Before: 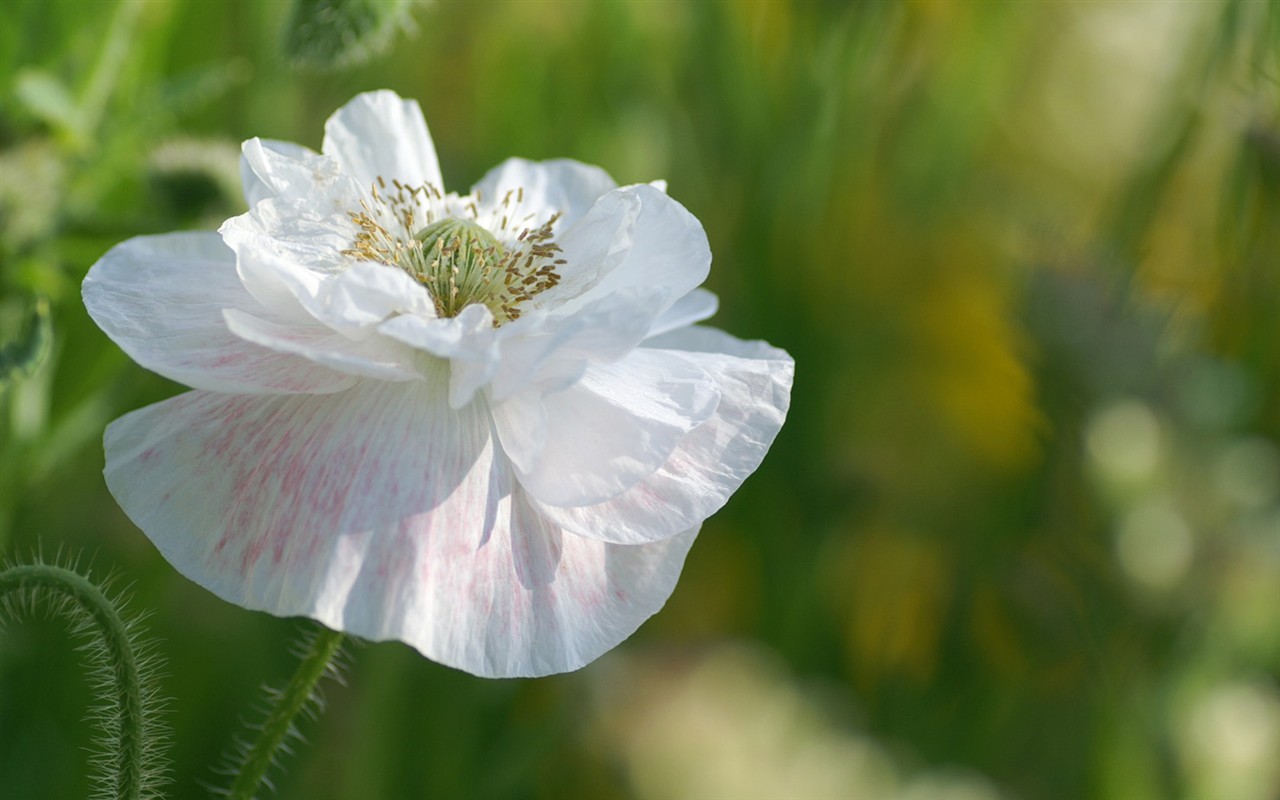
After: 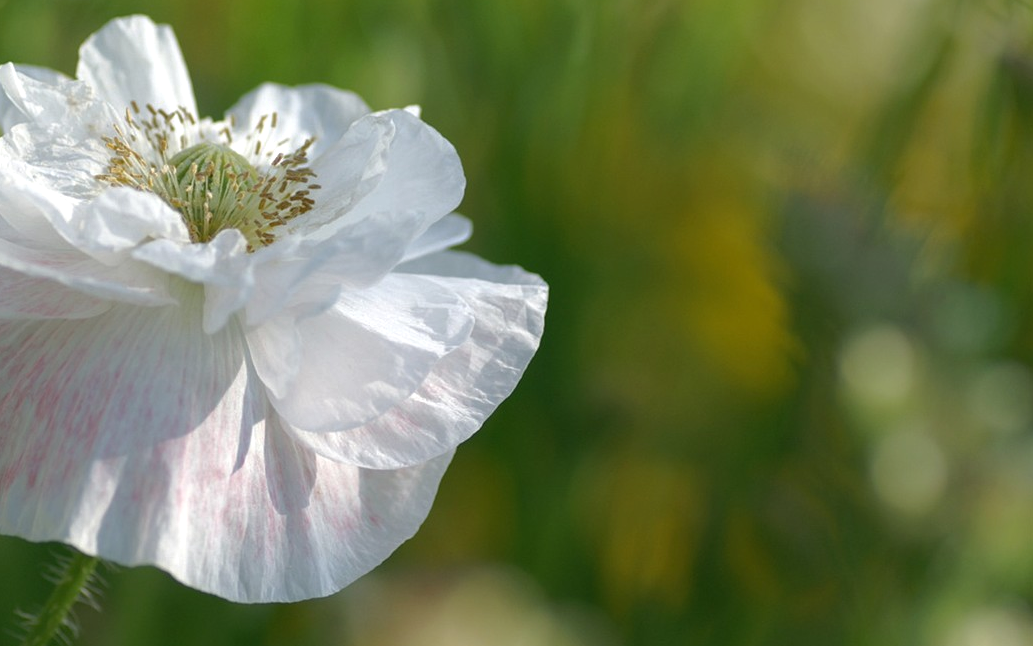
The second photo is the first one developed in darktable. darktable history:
crop: left 19.29%, top 9.479%, bottom 9.656%
tone equalizer: -8 EV -0.001 EV, -7 EV 0.001 EV, -6 EV -0.004 EV, -5 EV -0.009 EV, -4 EV -0.085 EV, -3 EV -0.2 EV, -2 EV -0.266 EV, -1 EV 0.078 EV, +0 EV 0.3 EV, edges refinement/feathering 500, mask exposure compensation -1.57 EV, preserve details no
